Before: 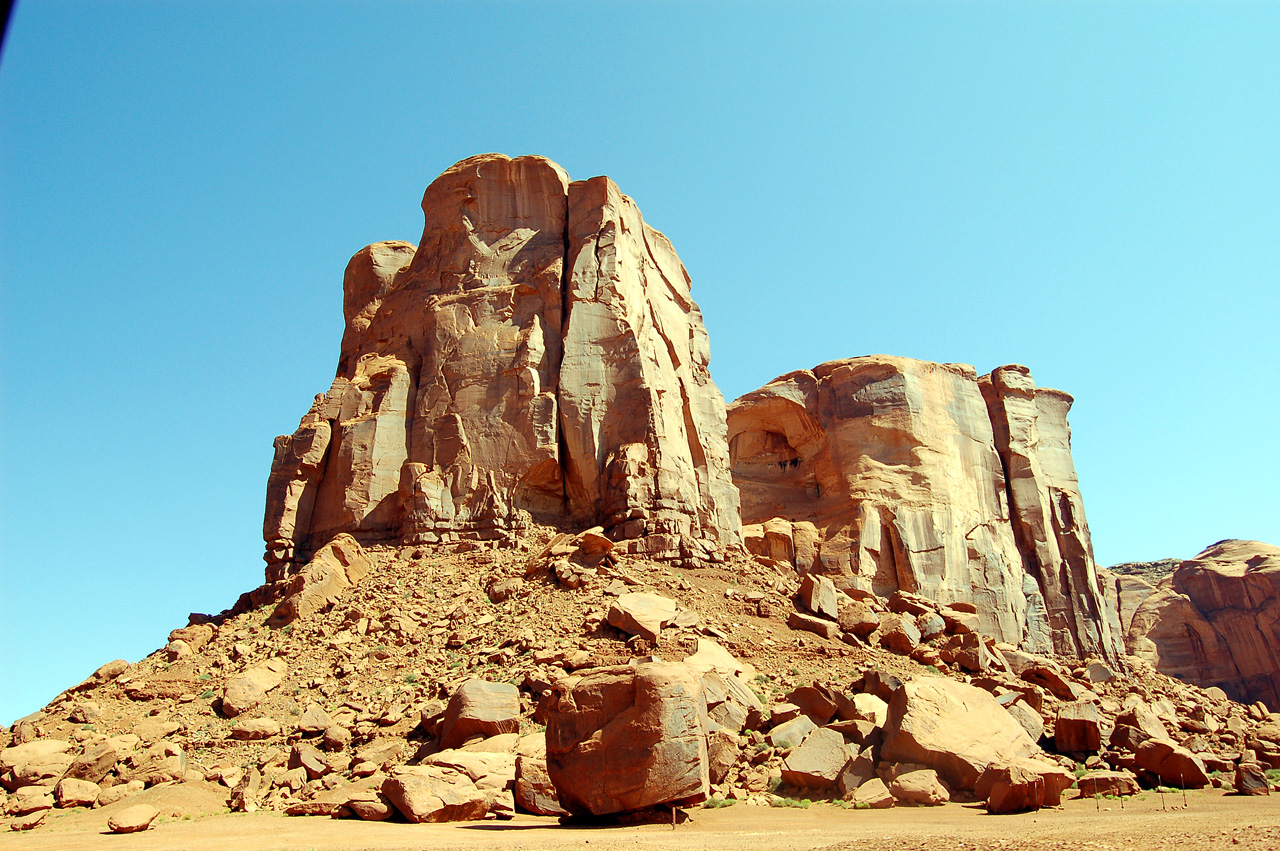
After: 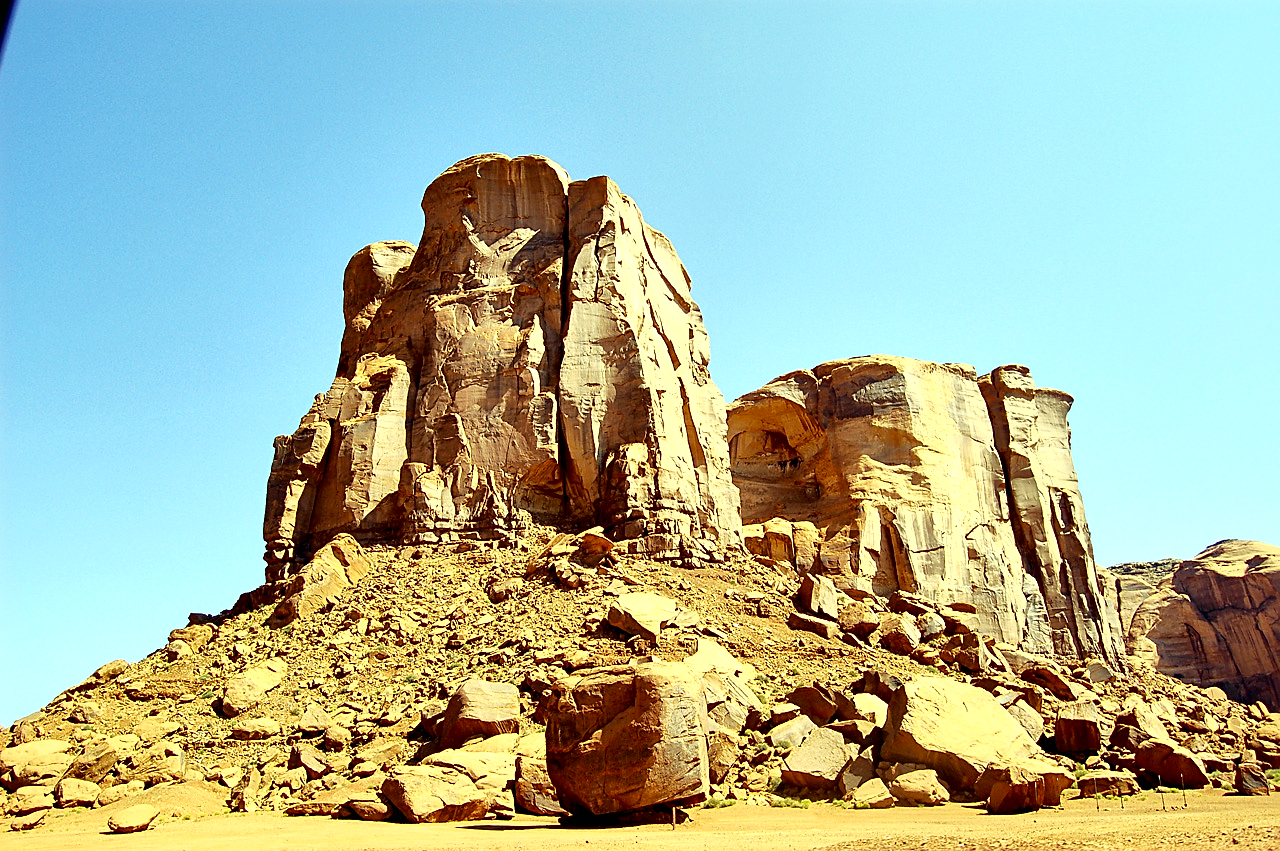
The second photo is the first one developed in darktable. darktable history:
local contrast: mode bilateral grid, contrast 44, coarseness 69, detail 214%, midtone range 0.2
sharpen: on, module defaults
tone curve: curves: ch0 [(0, 0.013) (0.129, 0.1) (0.327, 0.382) (0.489, 0.573) (0.66, 0.748) (0.858, 0.926) (1, 0.977)]; ch1 [(0, 0) (0.353, 0.344) (0.45, 0.46) (0.498, 0.495) (0.521, 0.506) (0.563, 0.559) (0.592, 0.585) (0.657, 0.655) (1, 1)]; ch2 [(0, 0) (0.333, 0.346) (0.375, 0.375) (0.427, 0.44) (0.5, 0.501) (0.505, 0.499) (0.528, 0.533) (0.579, 0.61) (0.612, 0.644) (0.66, 0.715) (1, 1)], color space Lab, independent channels, preserve colors none
